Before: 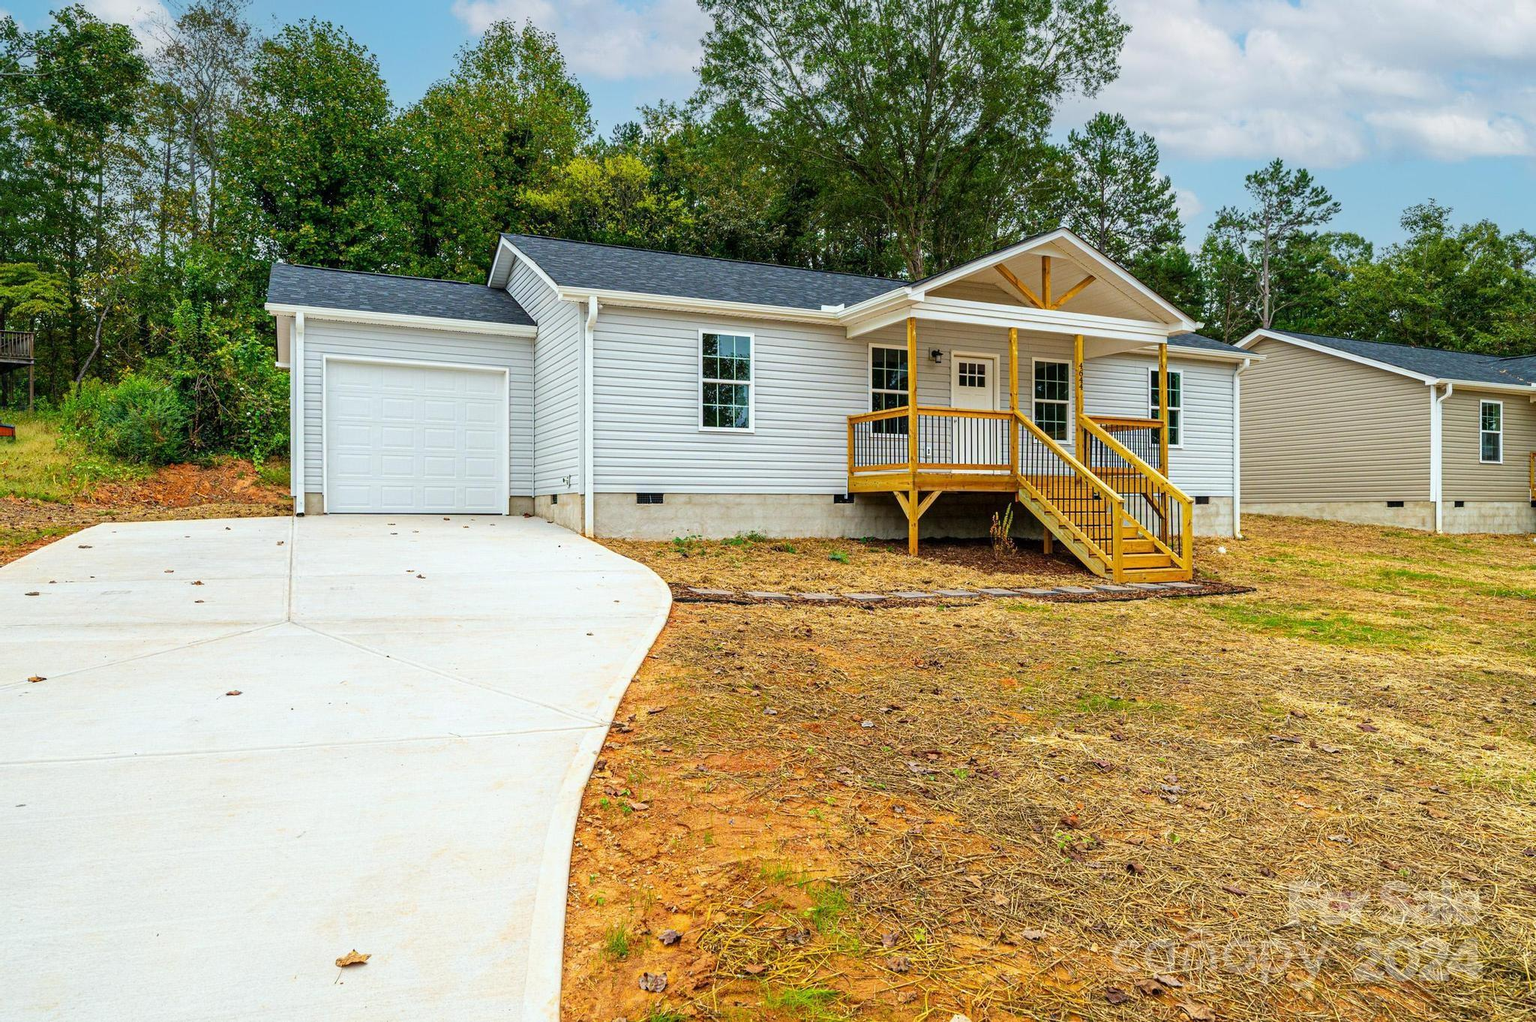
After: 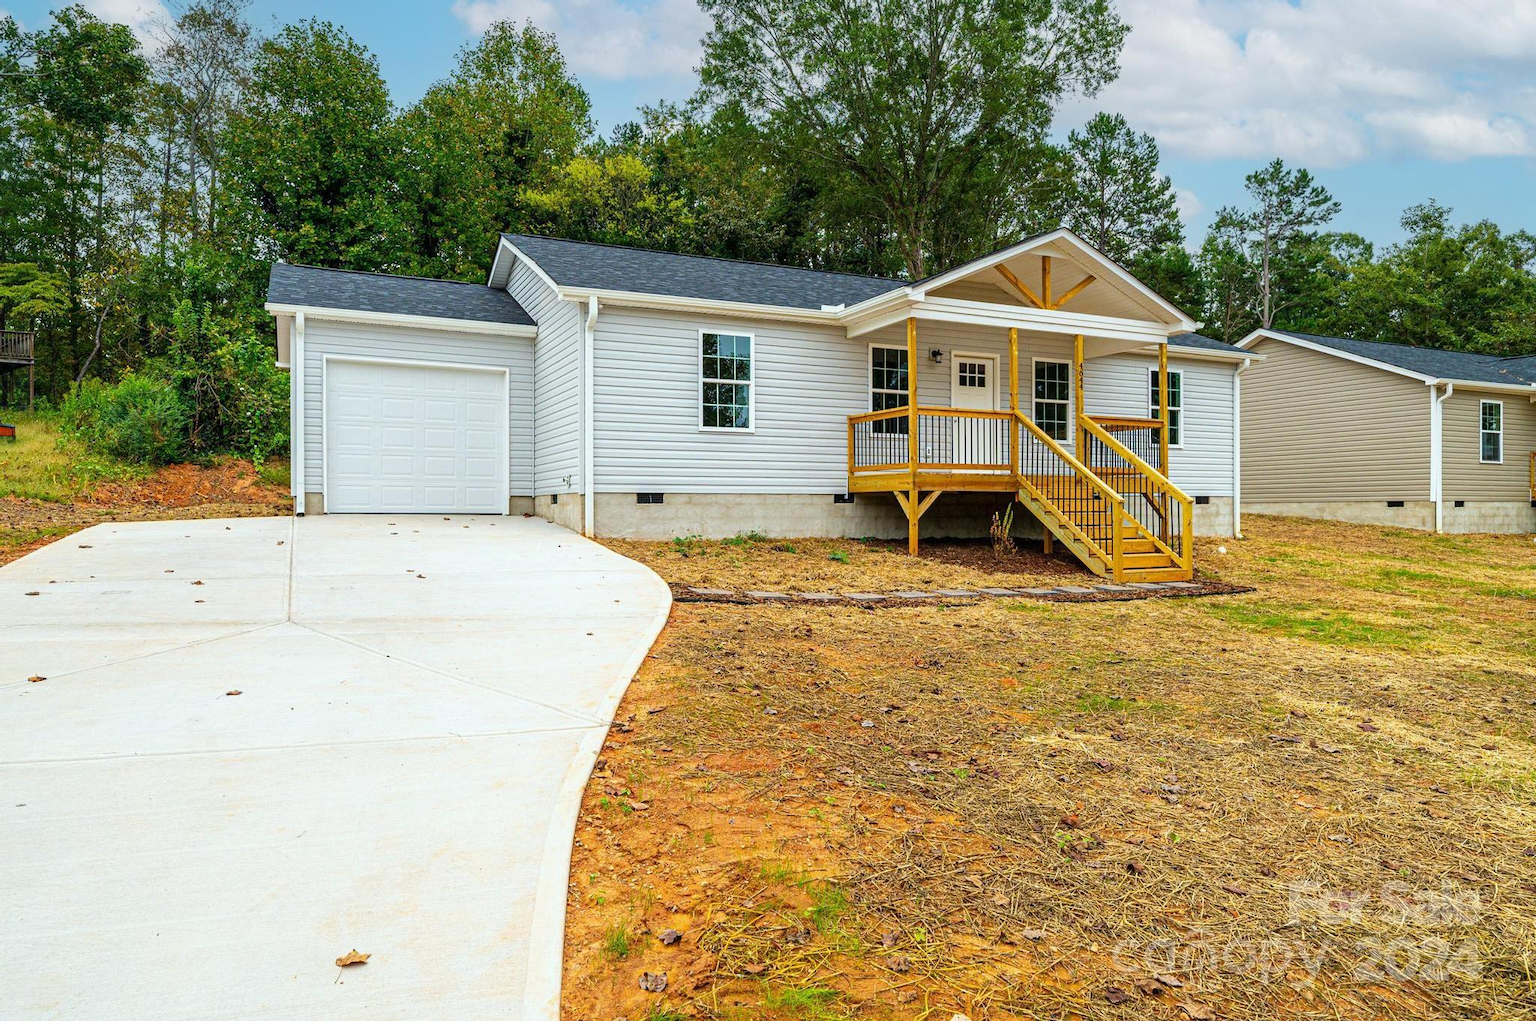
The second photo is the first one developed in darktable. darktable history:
sharpen: radius 2.929, amount 0.881, threshold 47.364
